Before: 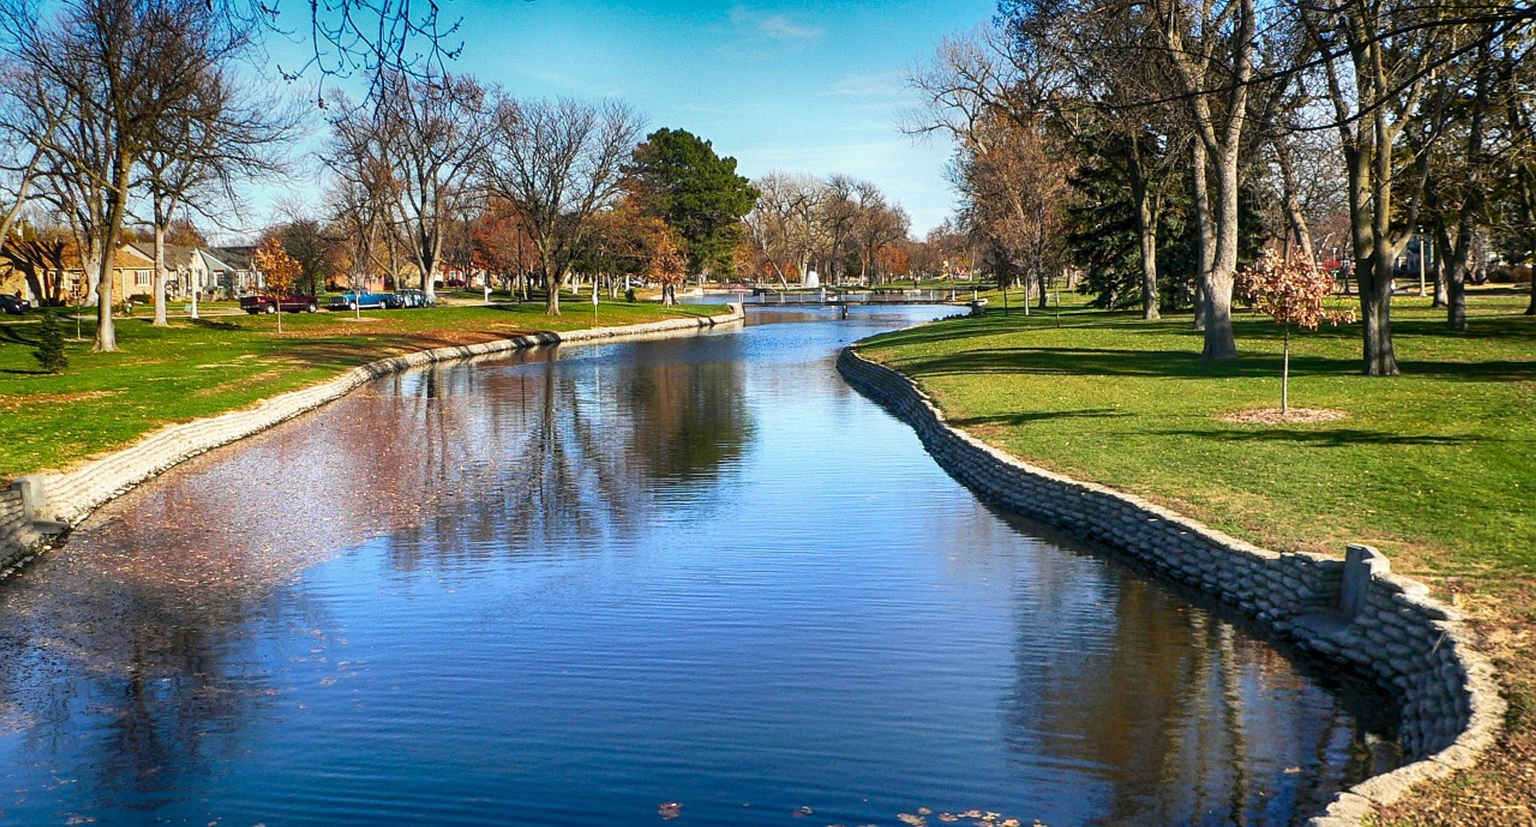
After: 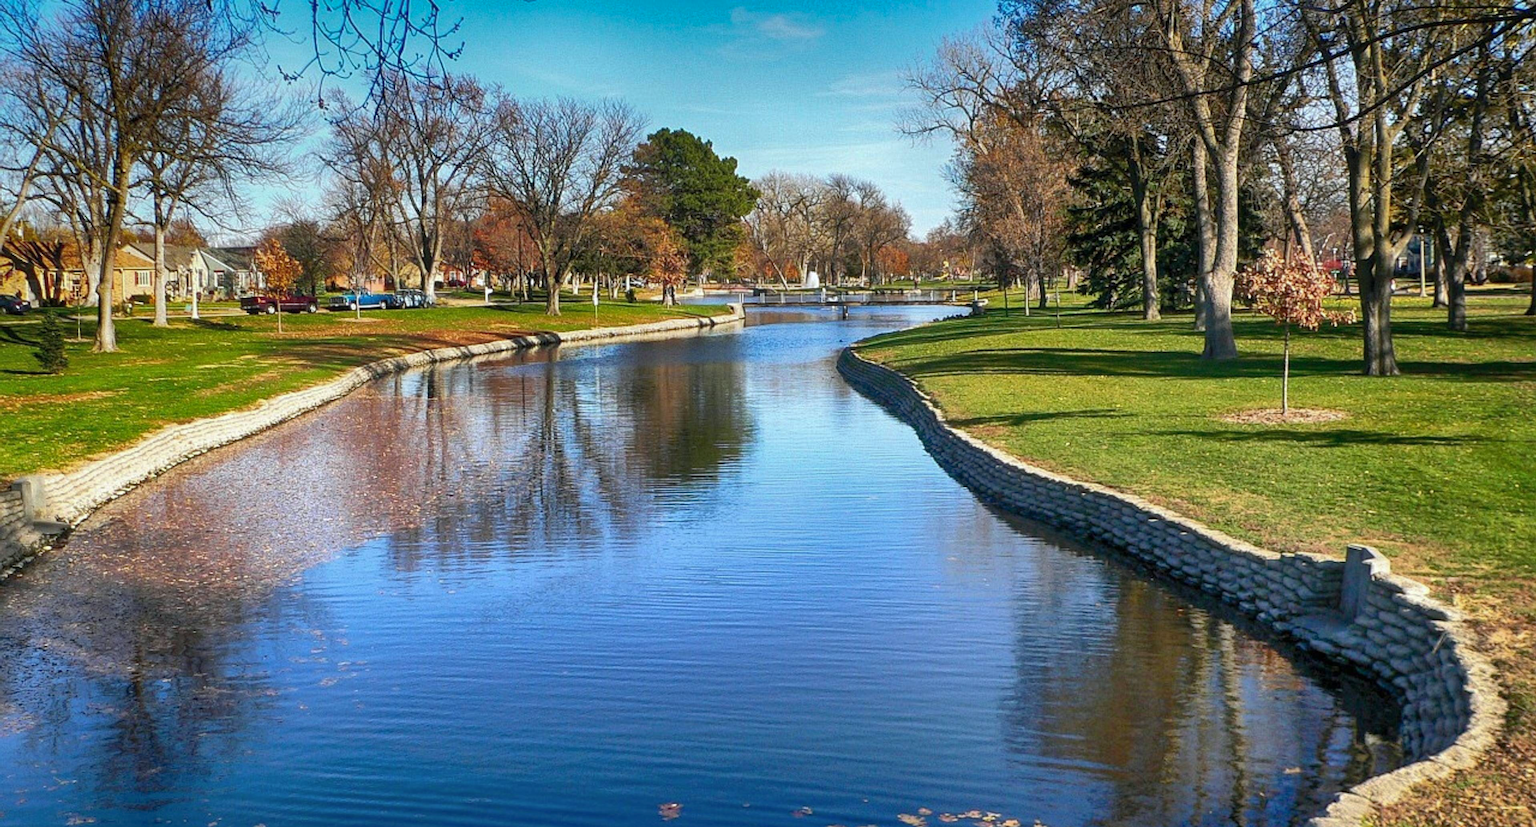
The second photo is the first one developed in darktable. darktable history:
white balance: red 0.986, blue 1.01
shadows and highlights: on, module defaults
